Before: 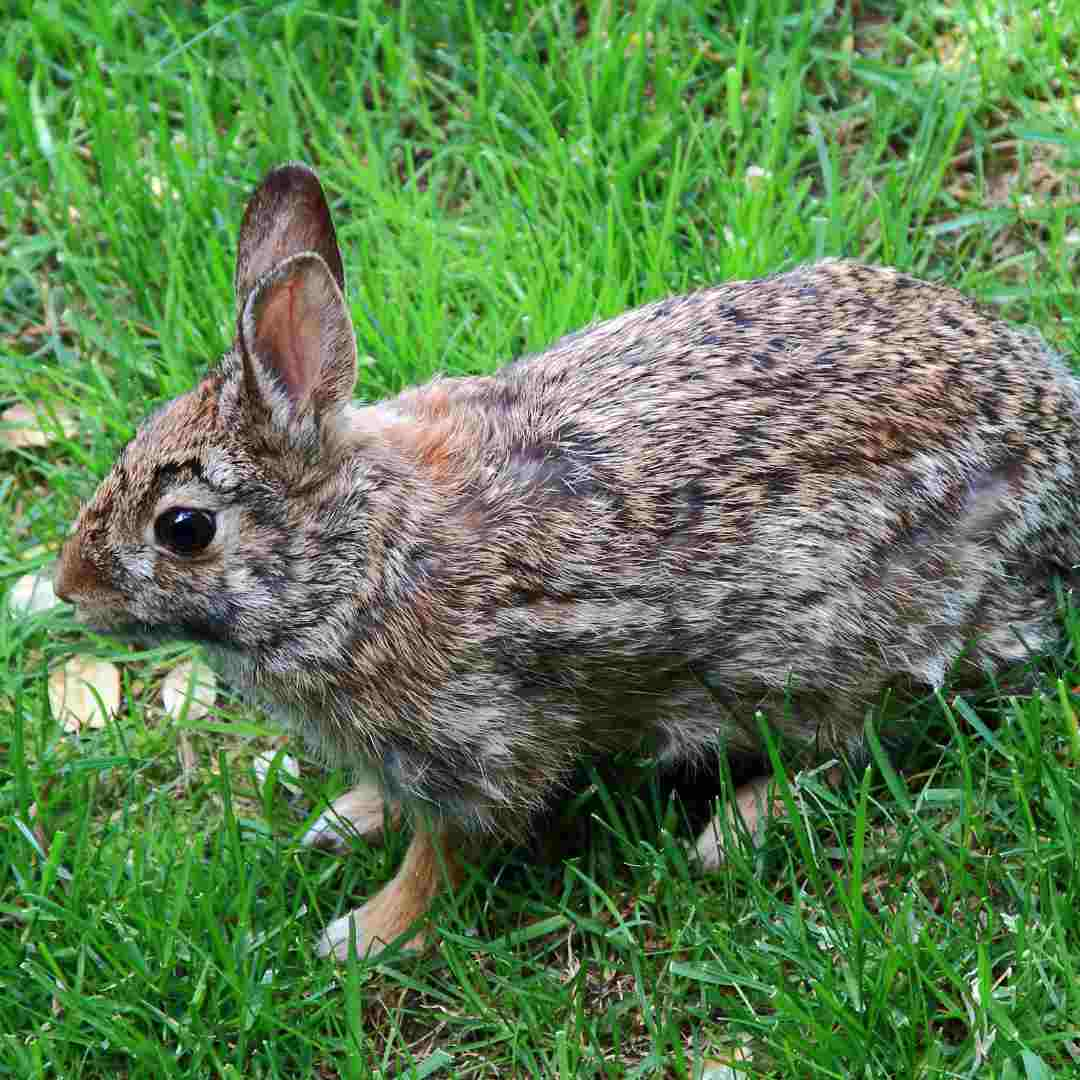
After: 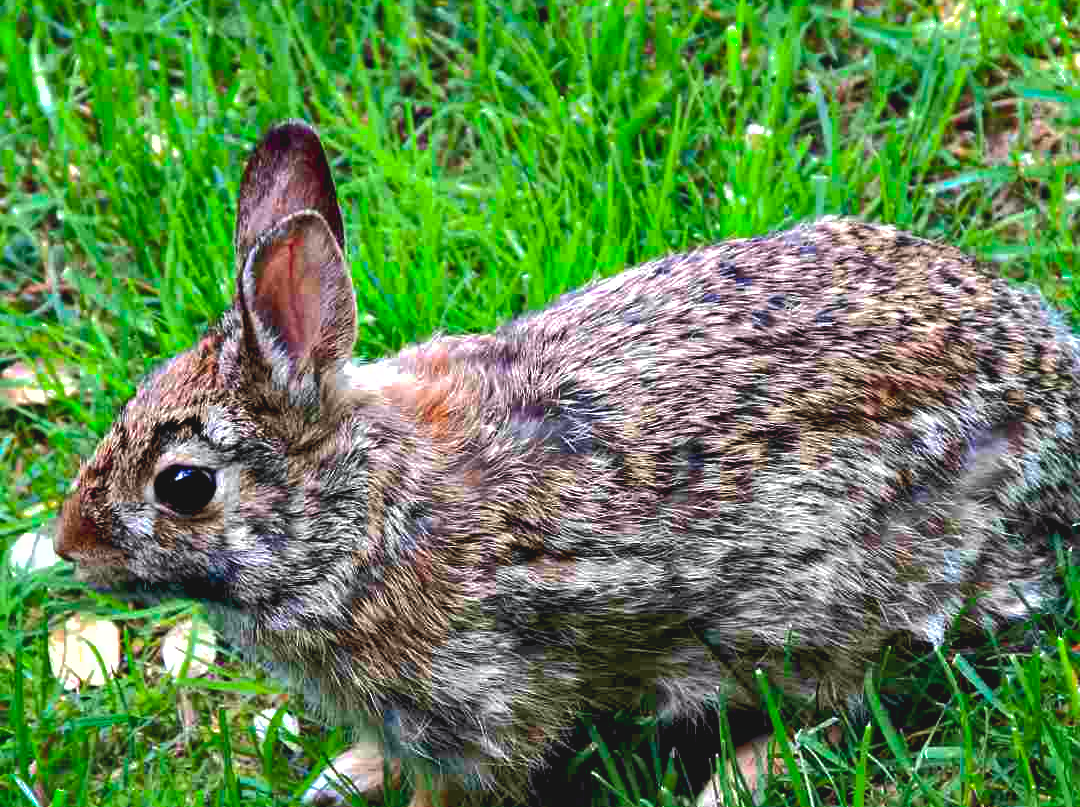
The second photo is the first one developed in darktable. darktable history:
crop: top 3.944%, bottom 21.332%
color correction: highlights a* -0.297, highlights b* -0.13
shadows and highlights: on, module defaults
color balance rgb: global offset › luminance 0.484%, linear chroma grading › global chroma 15.591%, perceptual saturation grading › global saturation -0.061%, global vibrance 20%
contrast equalizer: octaves 7, y [[0.6 ×6], [0.55 ×6], [0 ×6], [0 ×6], [0 ×6]]
